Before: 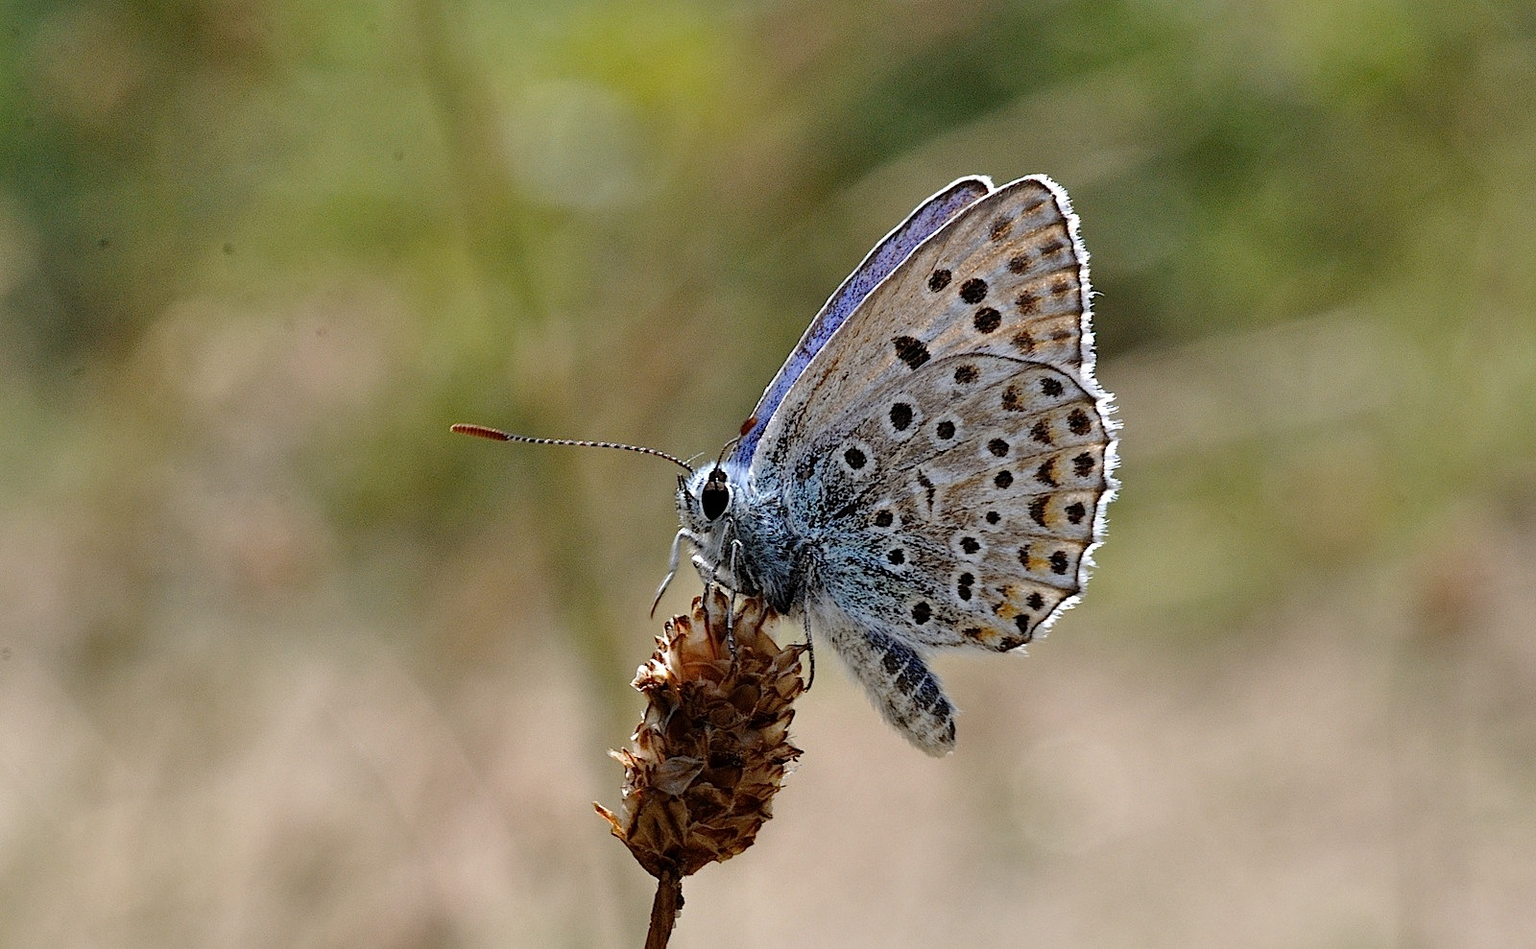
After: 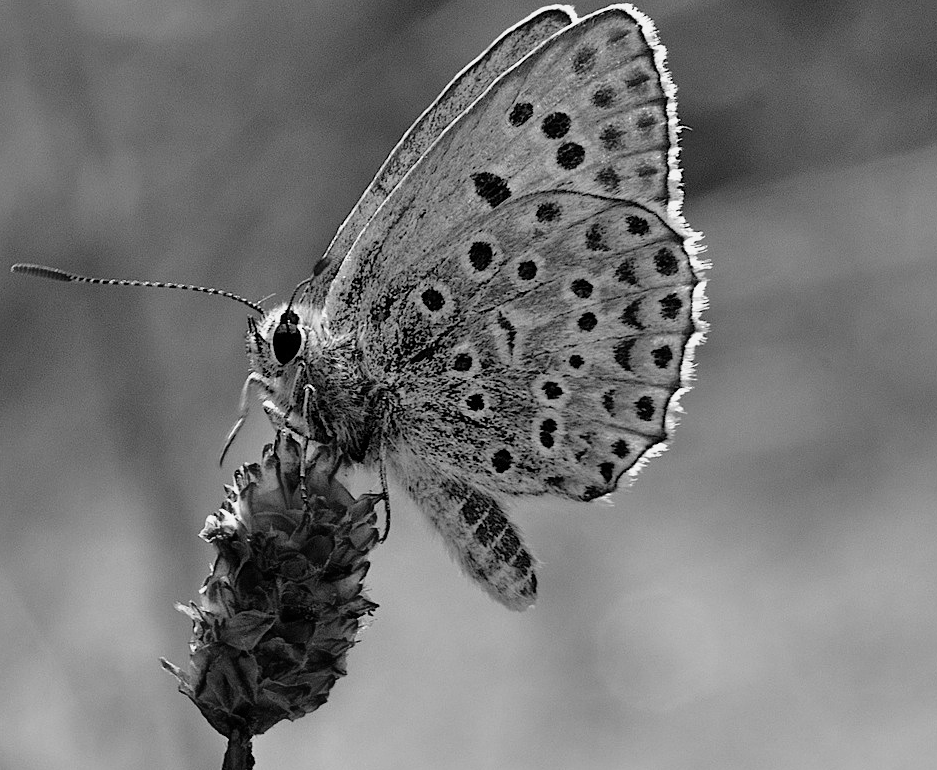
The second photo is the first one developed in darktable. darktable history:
crop and rotate: left 28.651%, top 18.033%, right 12.733%, bottom 4.056%
color calibration: output gray [0.267, 0.423, 0.261, 0], illuminant same as pipeline (D50), adaptation XYZ, x 0.347, y 0.359, temperature 5016.46 K
